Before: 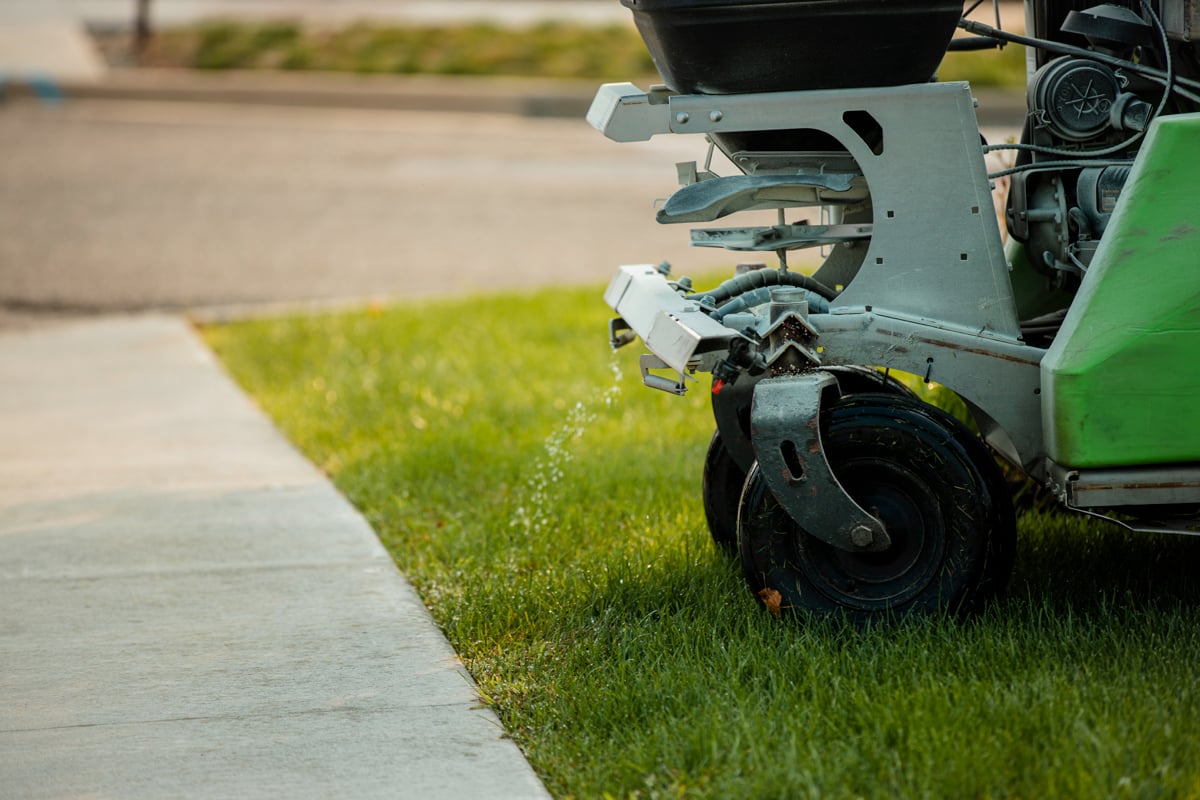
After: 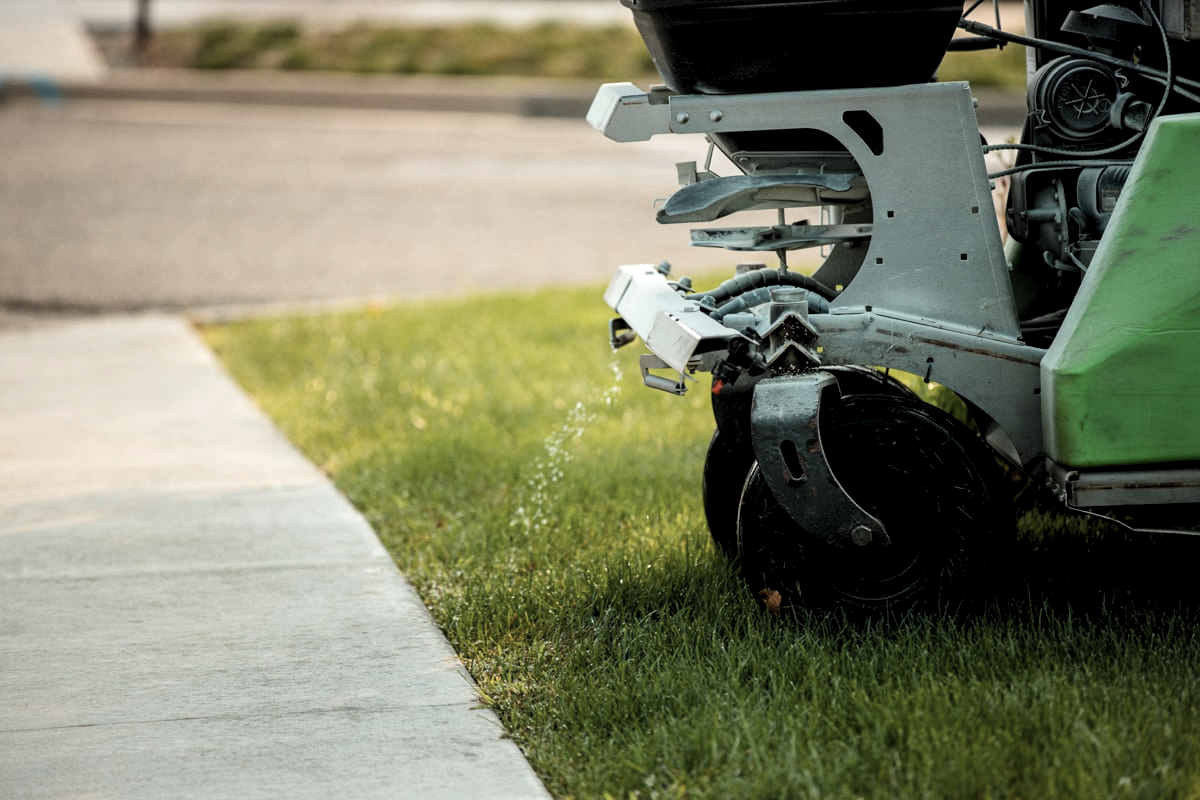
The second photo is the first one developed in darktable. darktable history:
contrast brightness saturation: contrast 0.099, saturation -0.282
levels: levels [0.062, 0.494, 0.925]
